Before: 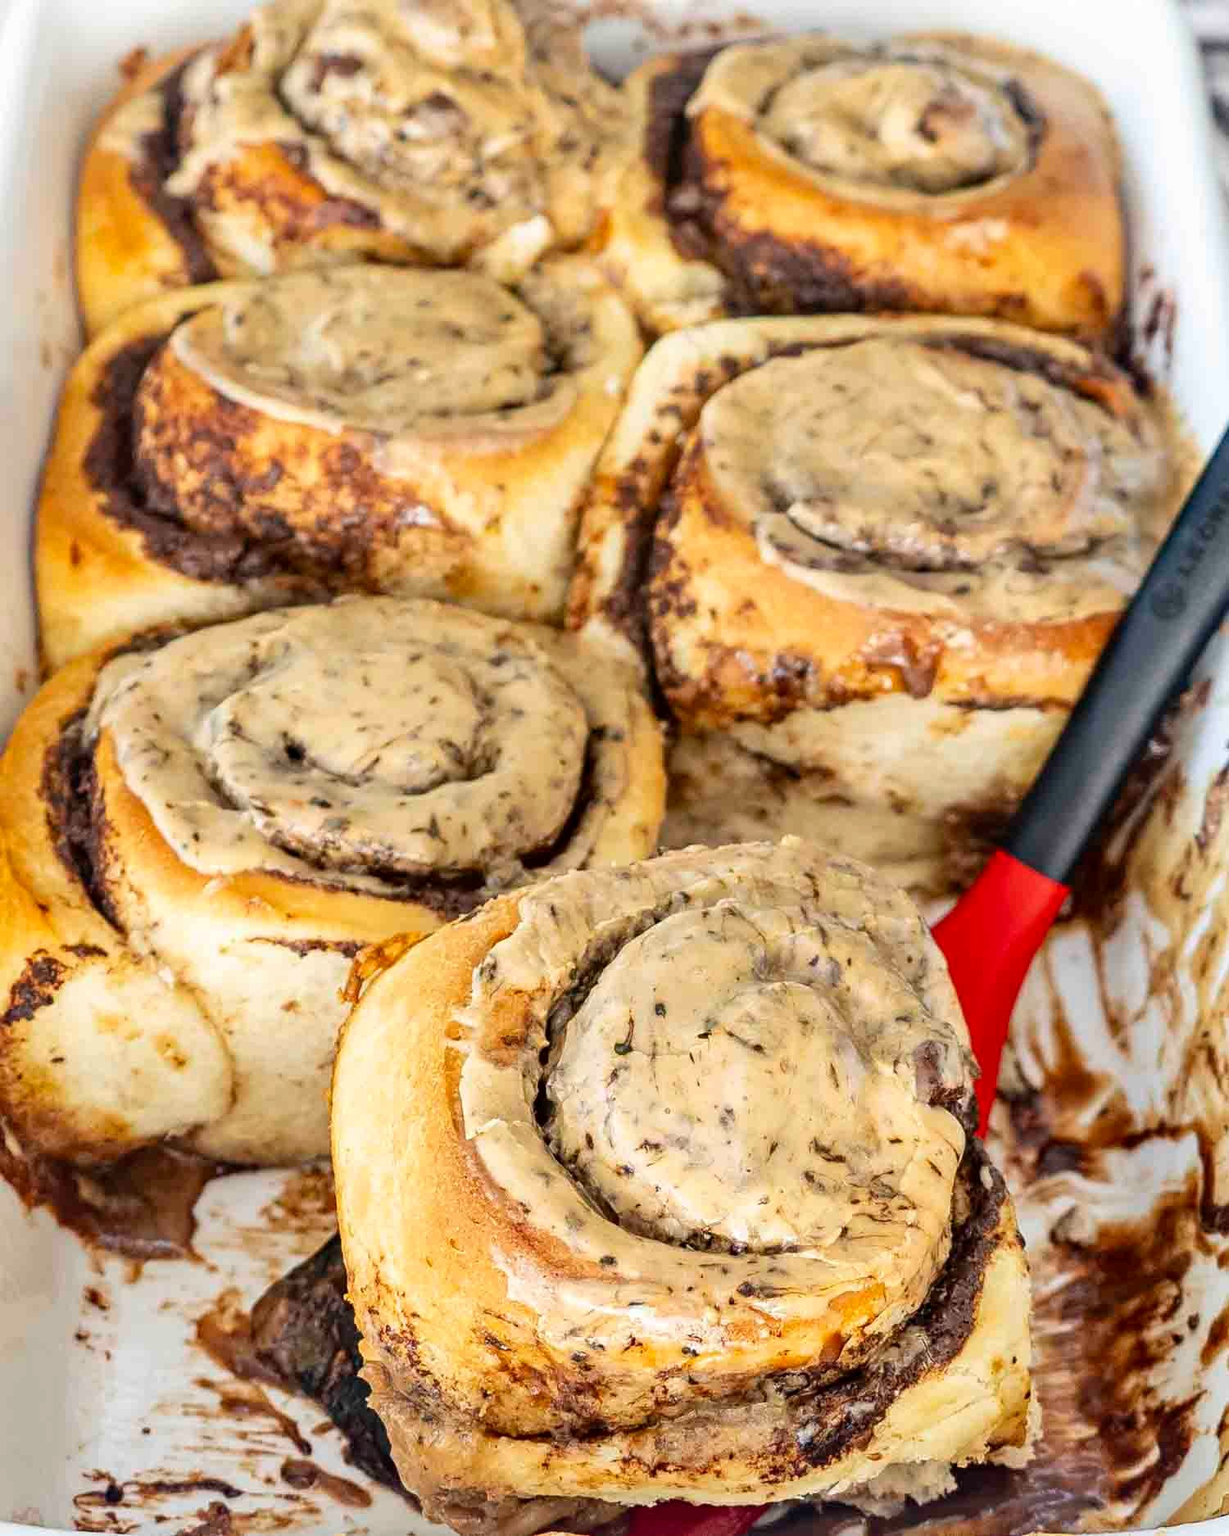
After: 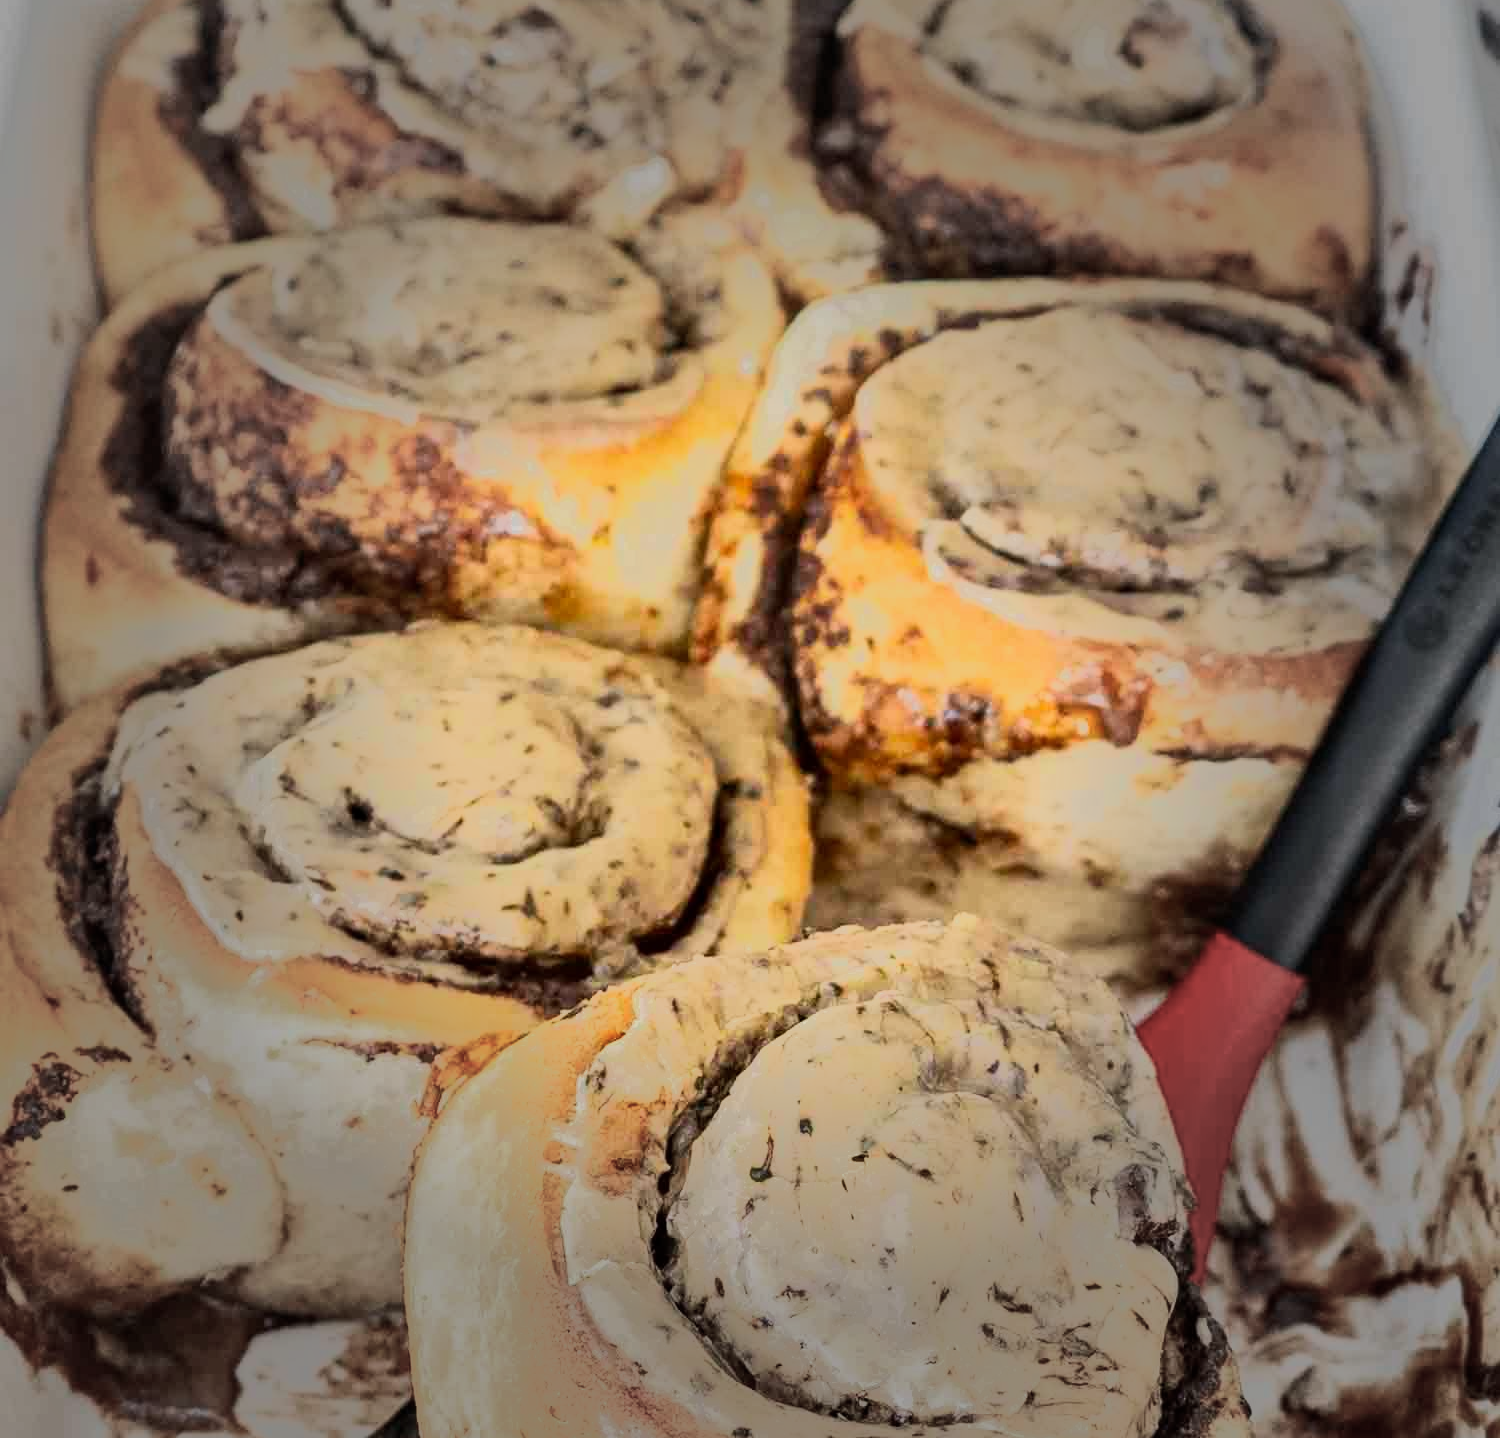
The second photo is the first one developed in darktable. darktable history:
crop: top 5.667%, bottom 17.637%
tone equalizer: -7 EV -0.63 EV, -6 EV 1 EV, -5 EV -0.45 EV, -4 EV 0.43 EV, -3 EV 0.41 EV, -2 EV 0.15 EV, -1 EV -0.15 EV, +0 EV -0.39 EV, smoothing diameter 25%, edges refinement/feathering 10, preserve details guided filter
vignetting: fall-off start 40%, fall-off radius 40%
